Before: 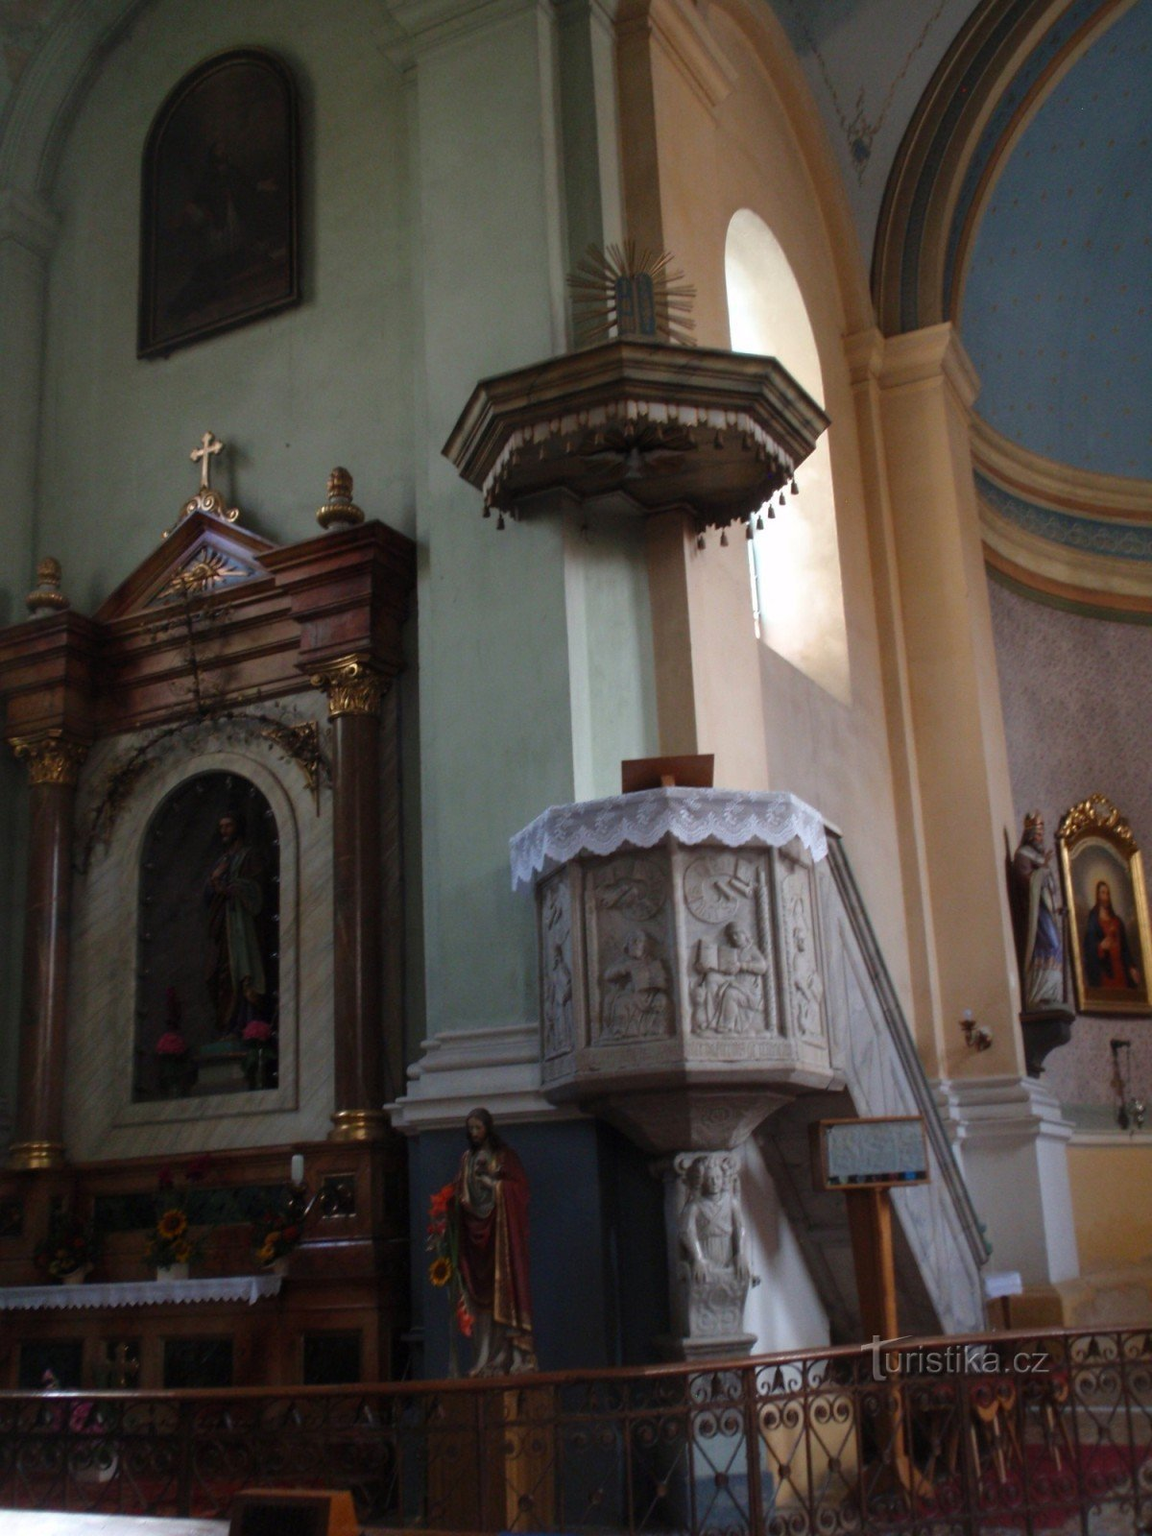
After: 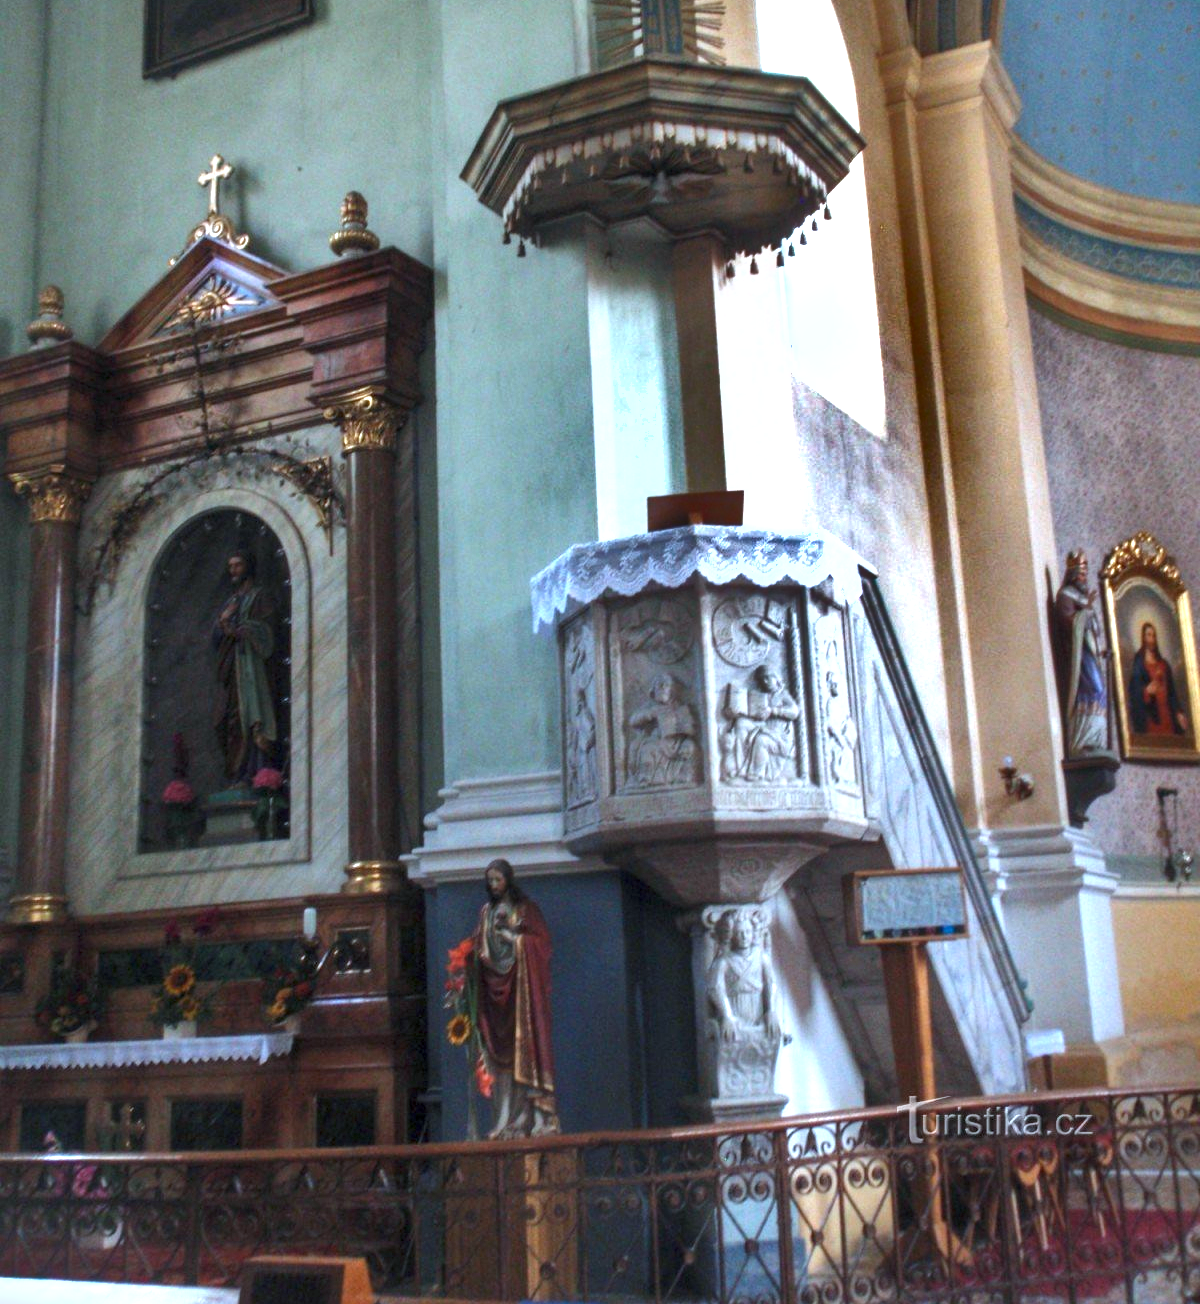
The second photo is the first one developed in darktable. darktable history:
exposure: black level correction 0, exposure 1.595 EV, compensate highlight preservation false
local contrast: on, module defaults
crop and rotate: top 18.492%
color calibration: illuminant Planckian (black body), x 0.378, y 0.375, temperature 4046.5 K
shadows and highlights: shadows 24.12, highlights -79.44, soften with gaussian
